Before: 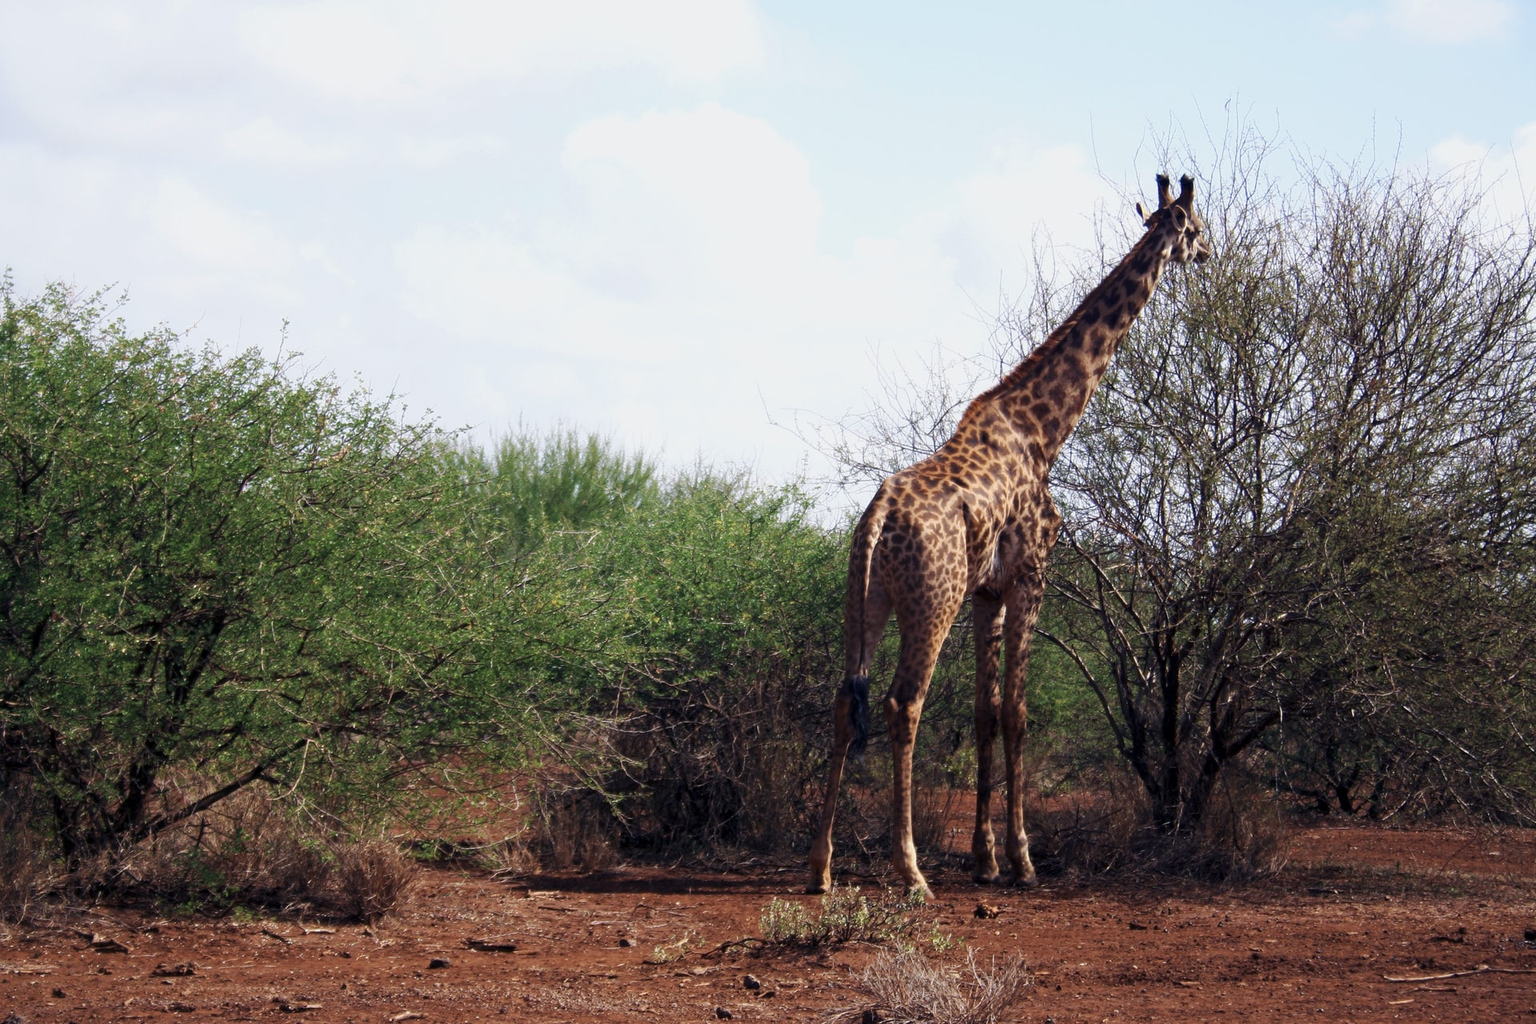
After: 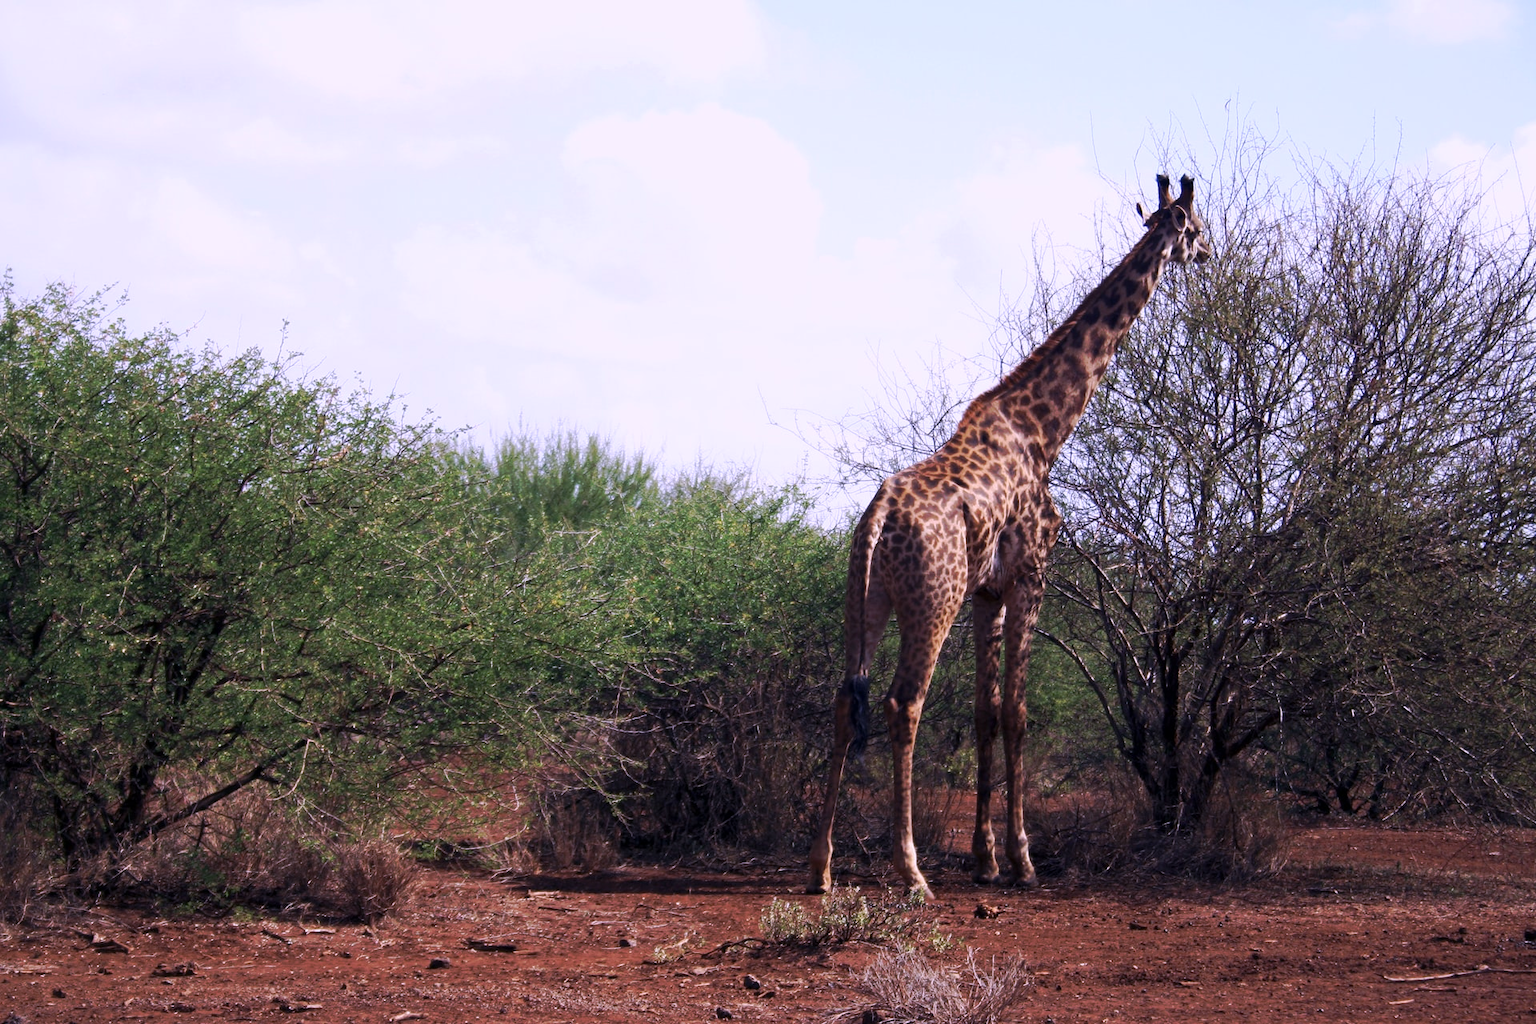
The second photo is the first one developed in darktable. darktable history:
white balance: red 1.042, blue 1.17
tone curve: curves: ch0 [(0, 0) (0.003, 0.003) (0.011, 0.01) (0.025, 0.023) (0.044, 0.042) (0.069, 0.065) (0.1, 0.094) (0.136, 0.128) (0.177, 0.167) (0.224, 0.211) (0.277, 0.261) (0.335, 0.315) (0.399, 0.375) (0.468, 0.441) (0.543, 0.543) (0.623, 0.623) (0.709, 0.709) (0.801, 0.801) (0.898, 0.898) (1, 1)], preserve colors none
